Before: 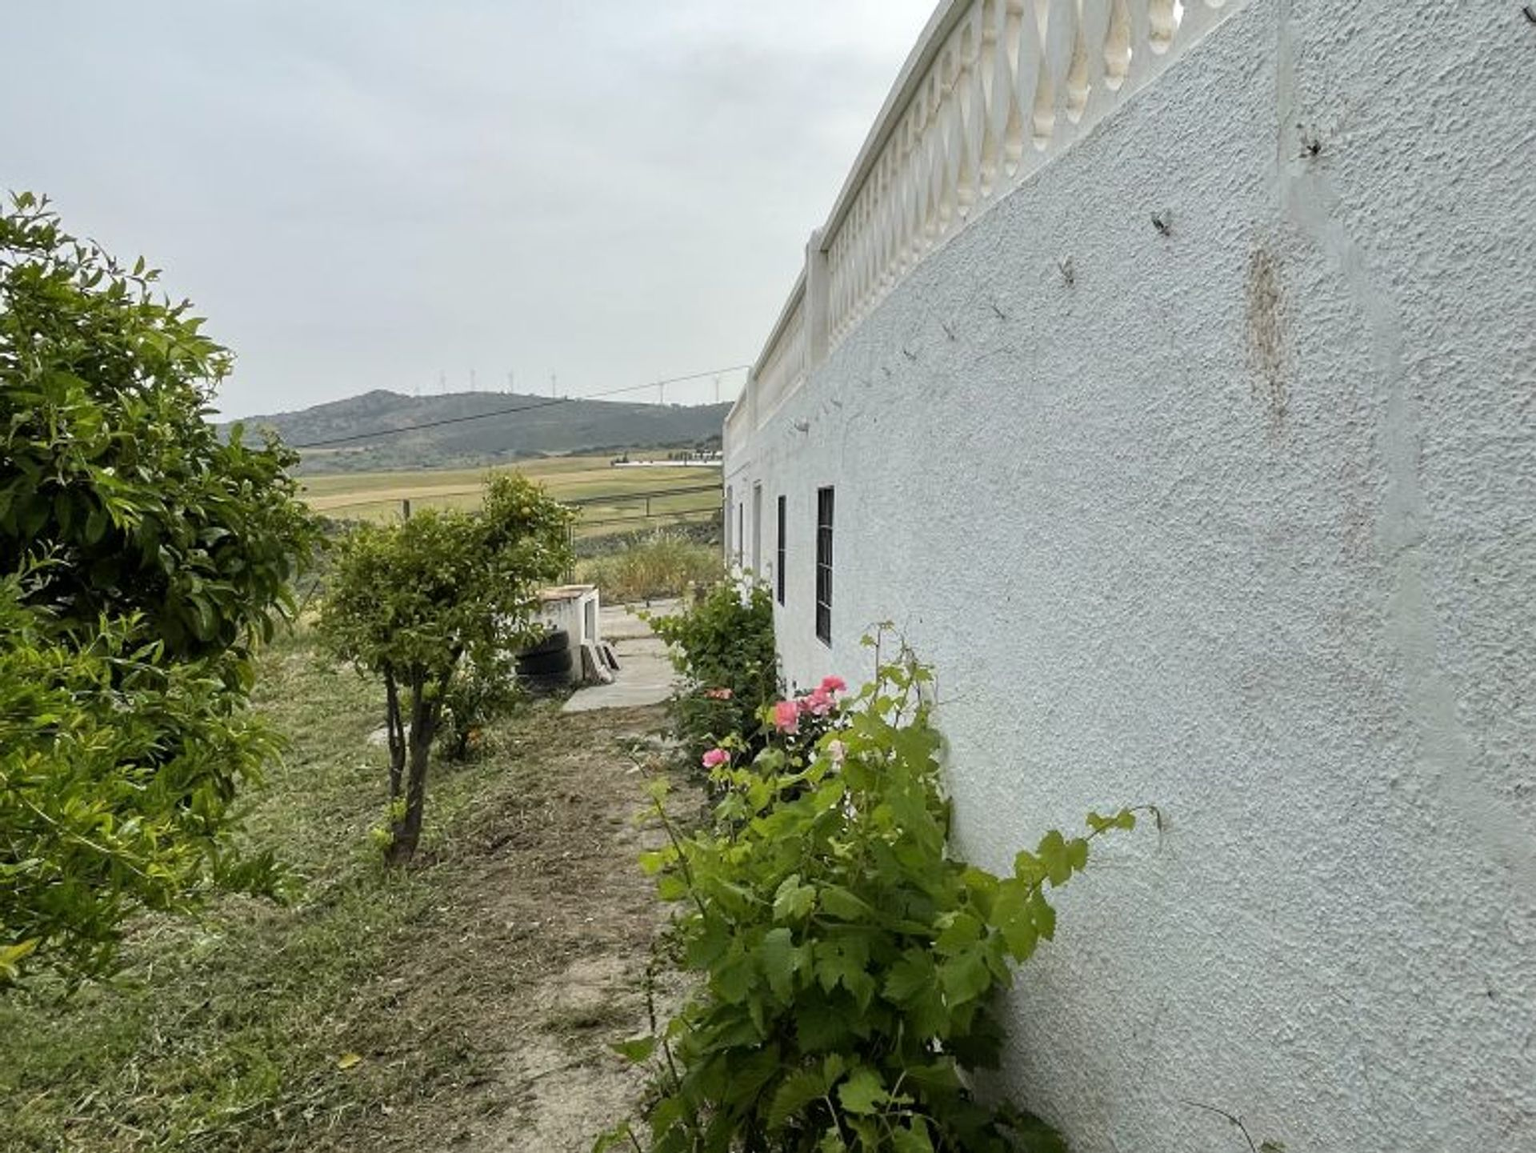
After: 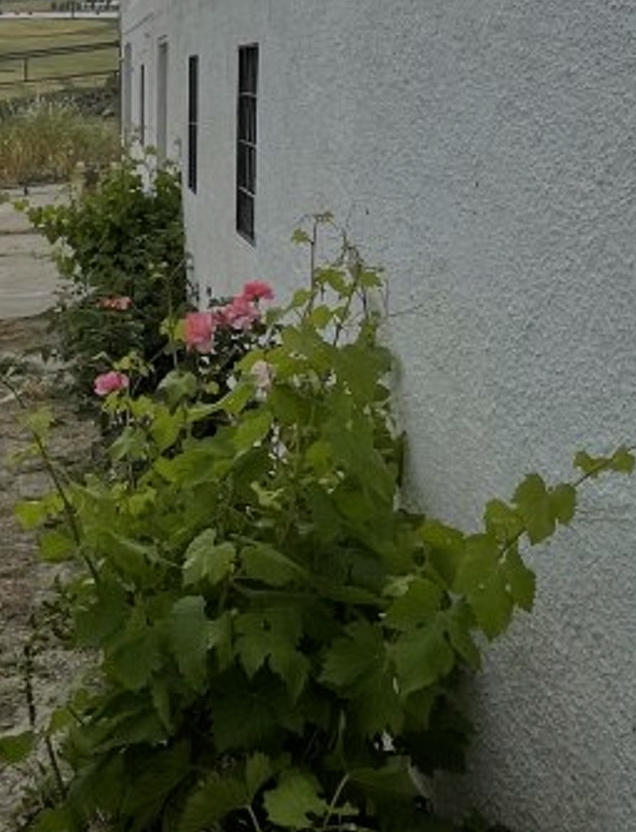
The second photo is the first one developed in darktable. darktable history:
crop: left 40.878%, top 39.176%, right 25.993%, bottom 3.081%
exposure: exposure -1 EV, compensate highlight preservation false
